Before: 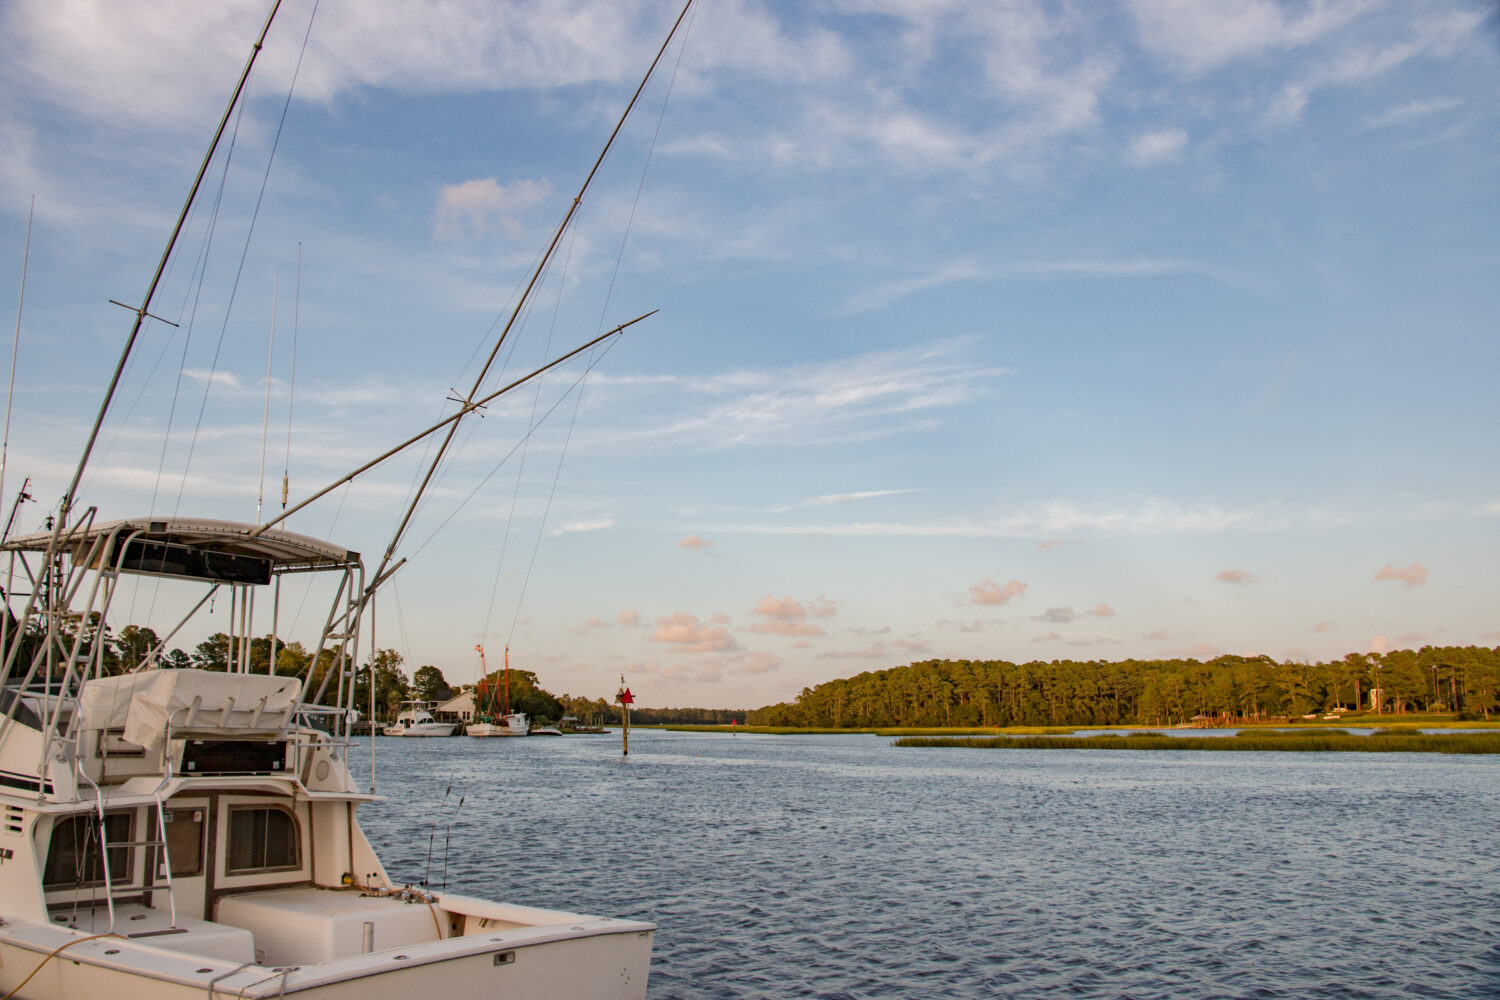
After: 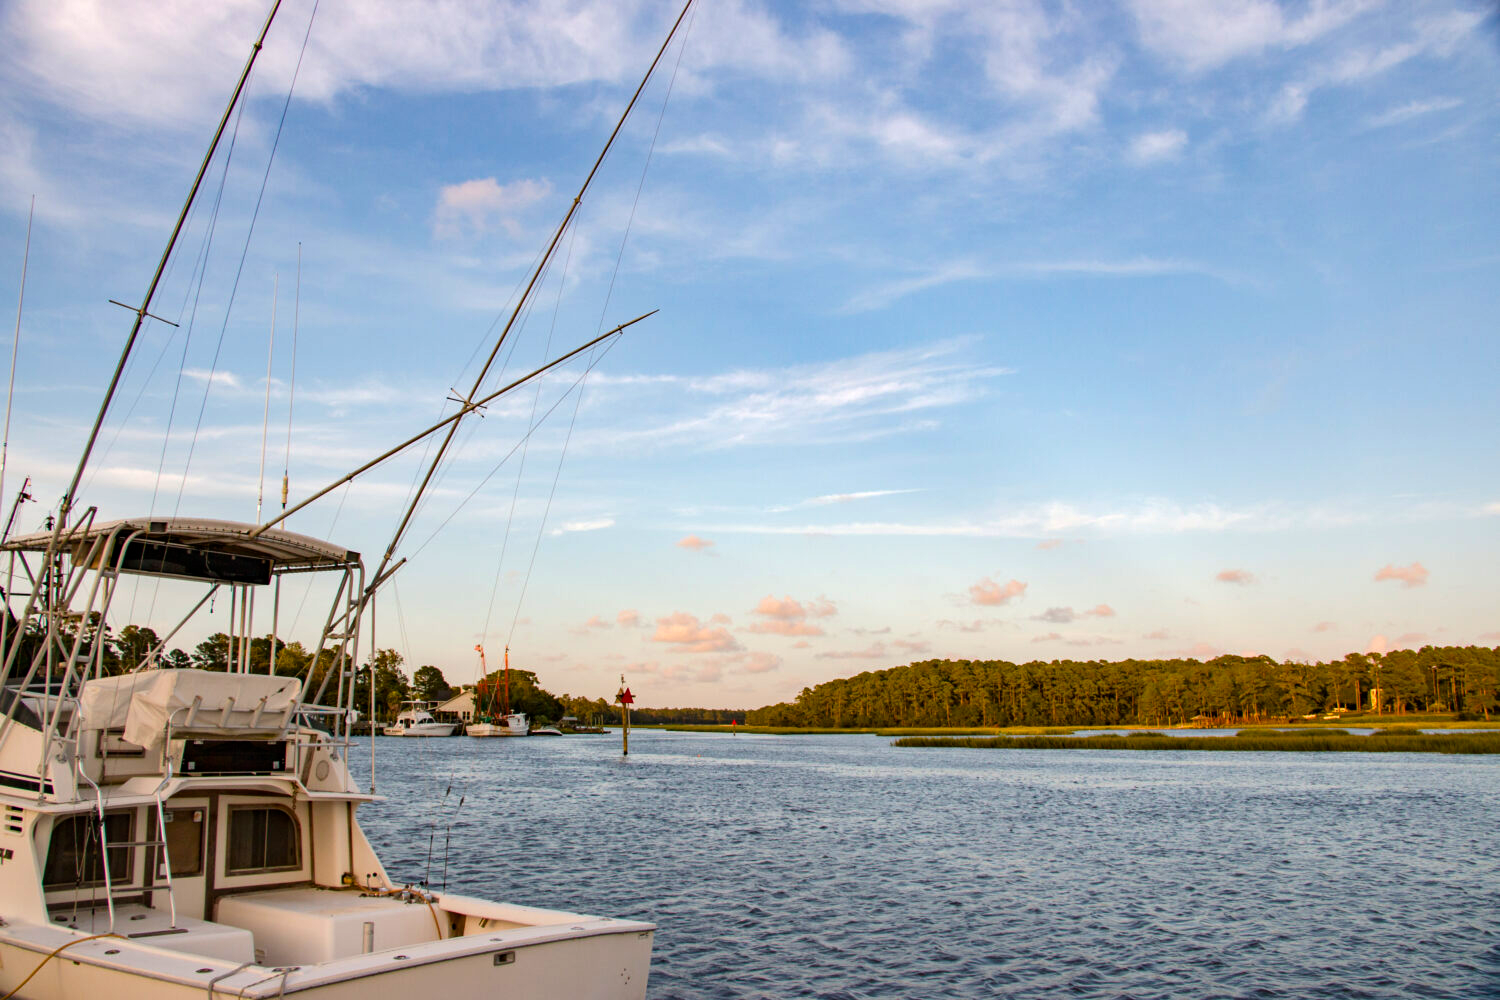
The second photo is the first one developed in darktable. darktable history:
color balance rgb: power › luminance 3.277%, power › hue 233.19°, perceptual saturation grading › global saturation 25.246%, global vibrance 25.074%, contrast 20.21%
